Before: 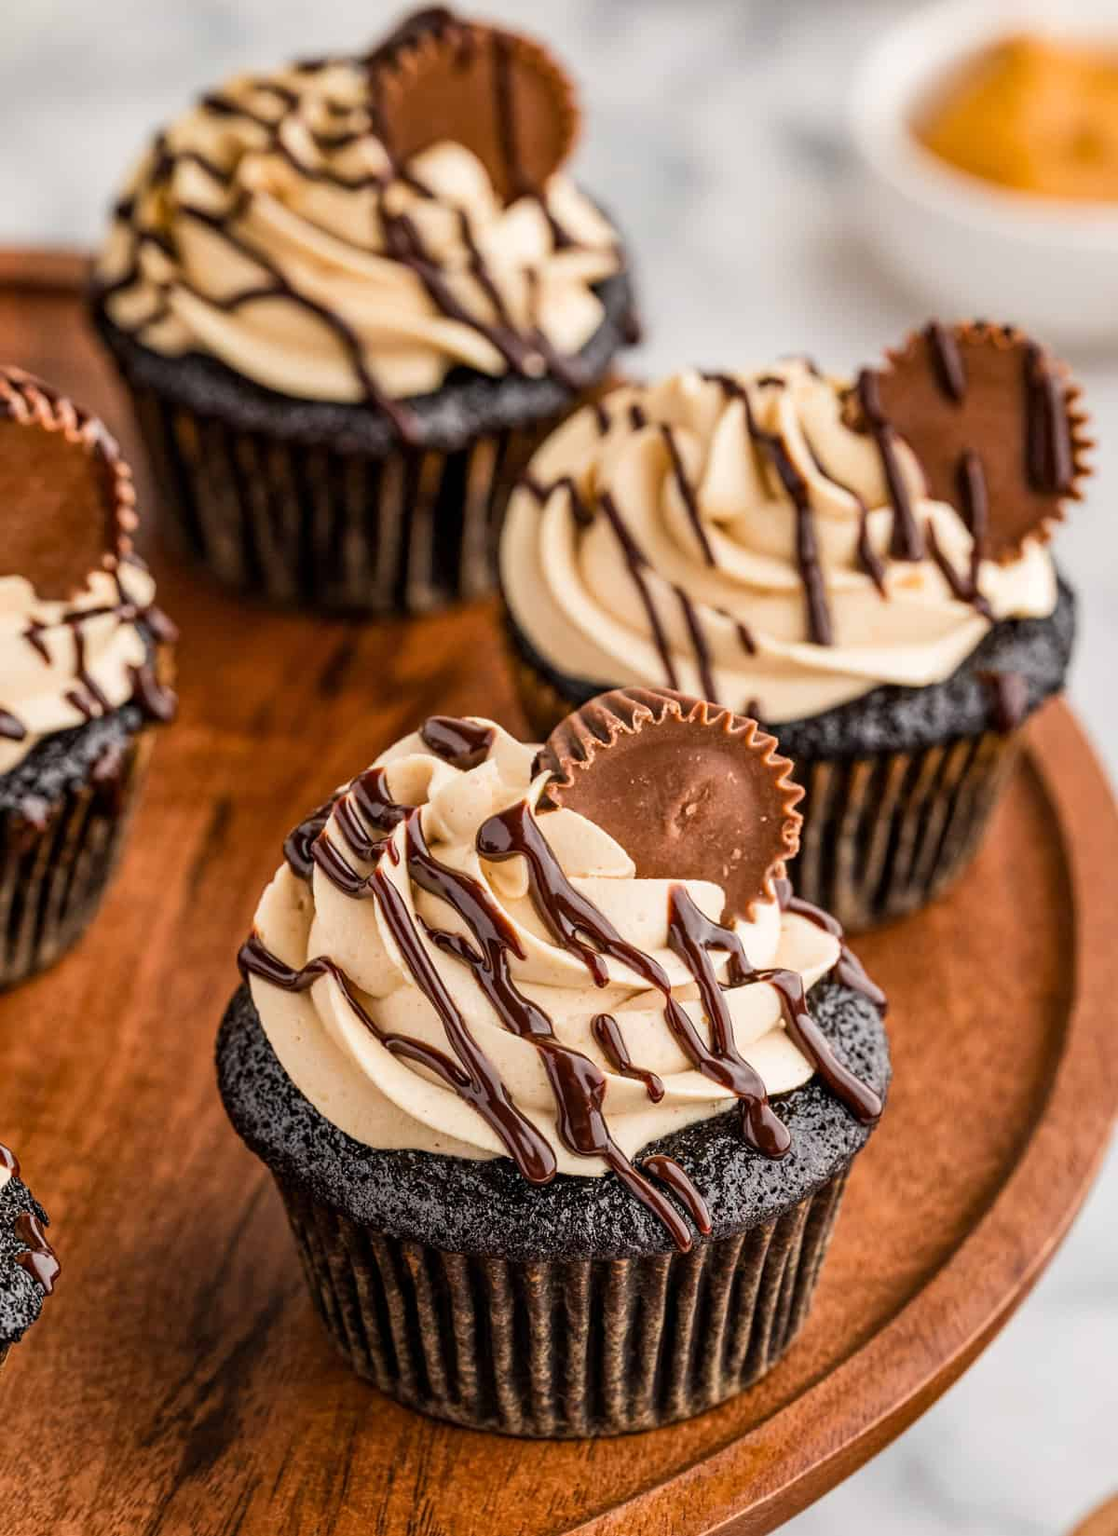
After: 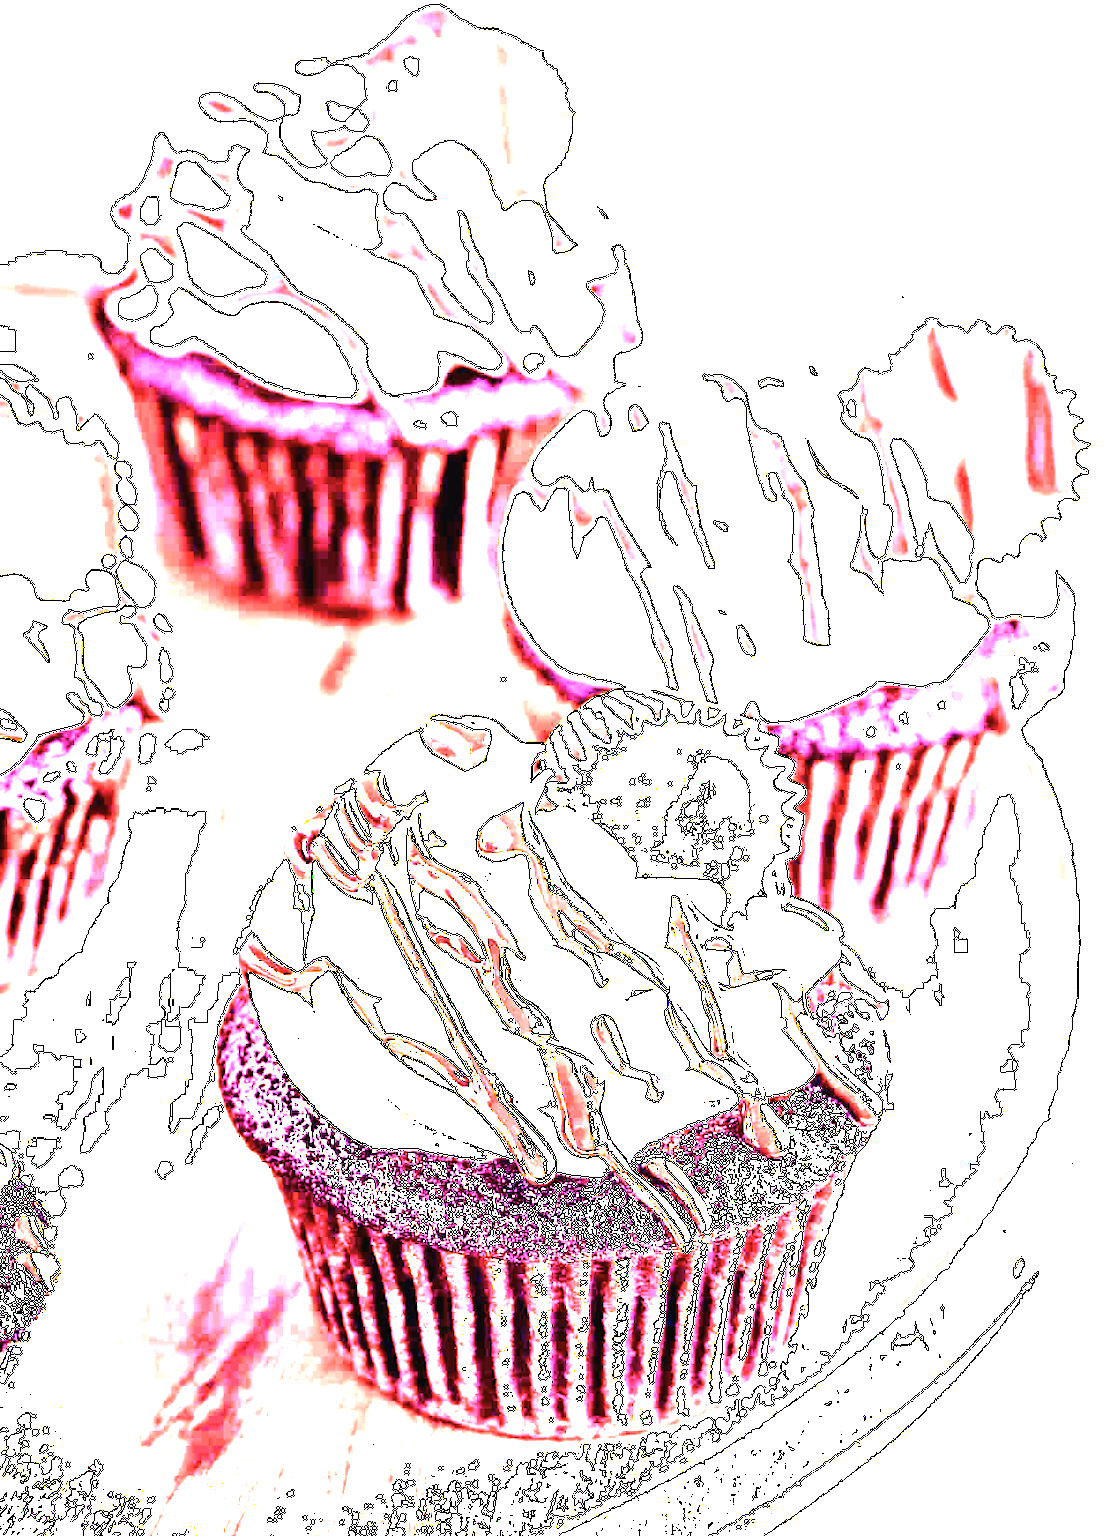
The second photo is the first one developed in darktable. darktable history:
color balance rgb: shadows lift › chroma 2%, shadows lift › hue 135.47°, highlights gain › chroma 2%, highlights gain › hue 291.01°, global offset › luminance 0.5%, perceptual saturation grading › global saturation -10.8%, perceptual saturation grading › highlights -26.83%, perceptual saturation grading › shadows 21.25%, perceptual brilliance grading › highlights 17.77%, perceptual brilliance grading › mid-tones 31.71%, perceptual brilliance grading › shadows -31.01%, global vibrance 24.91%
white balance: red 8, blue 8
